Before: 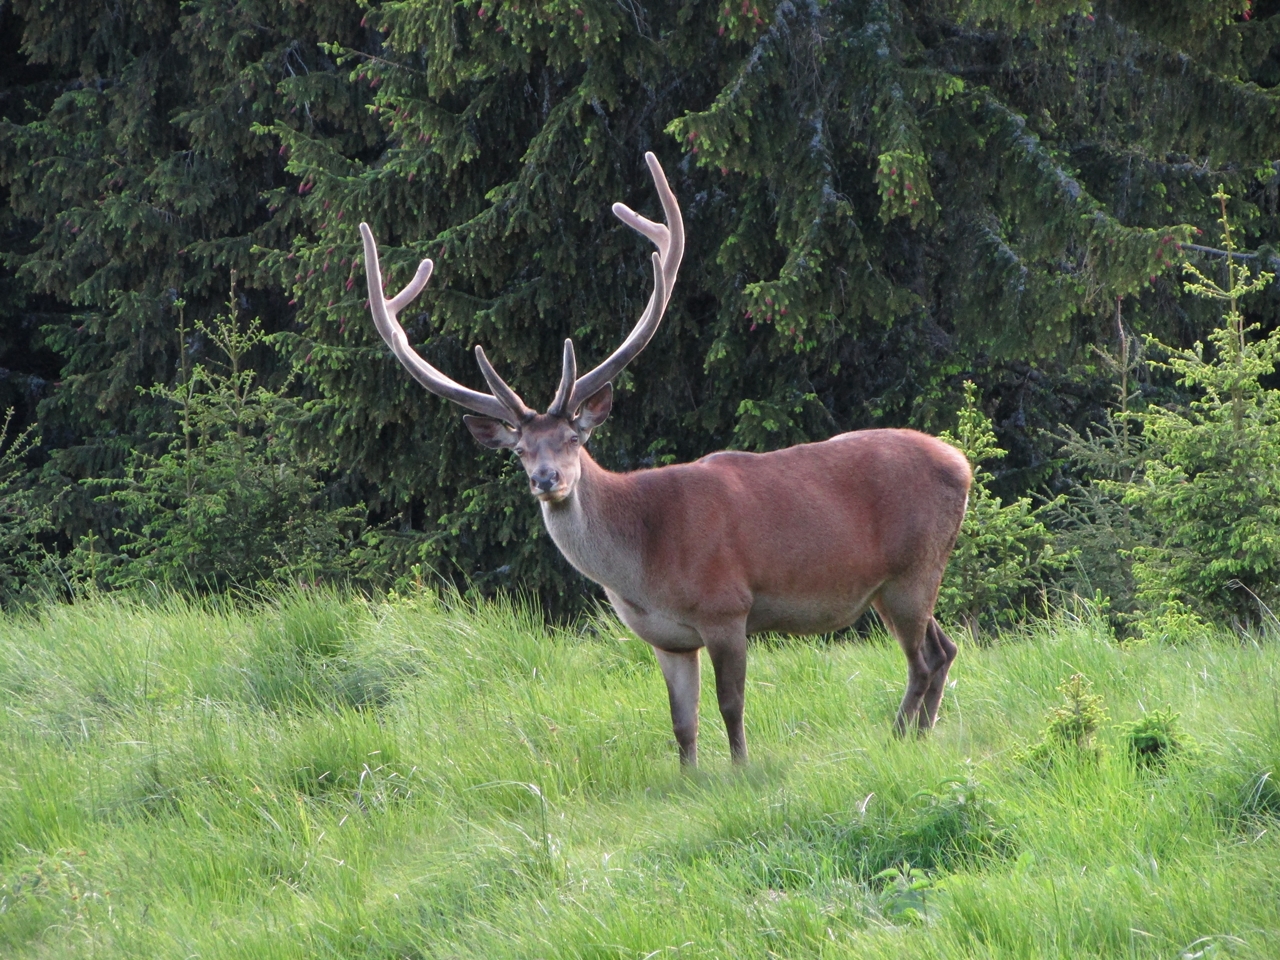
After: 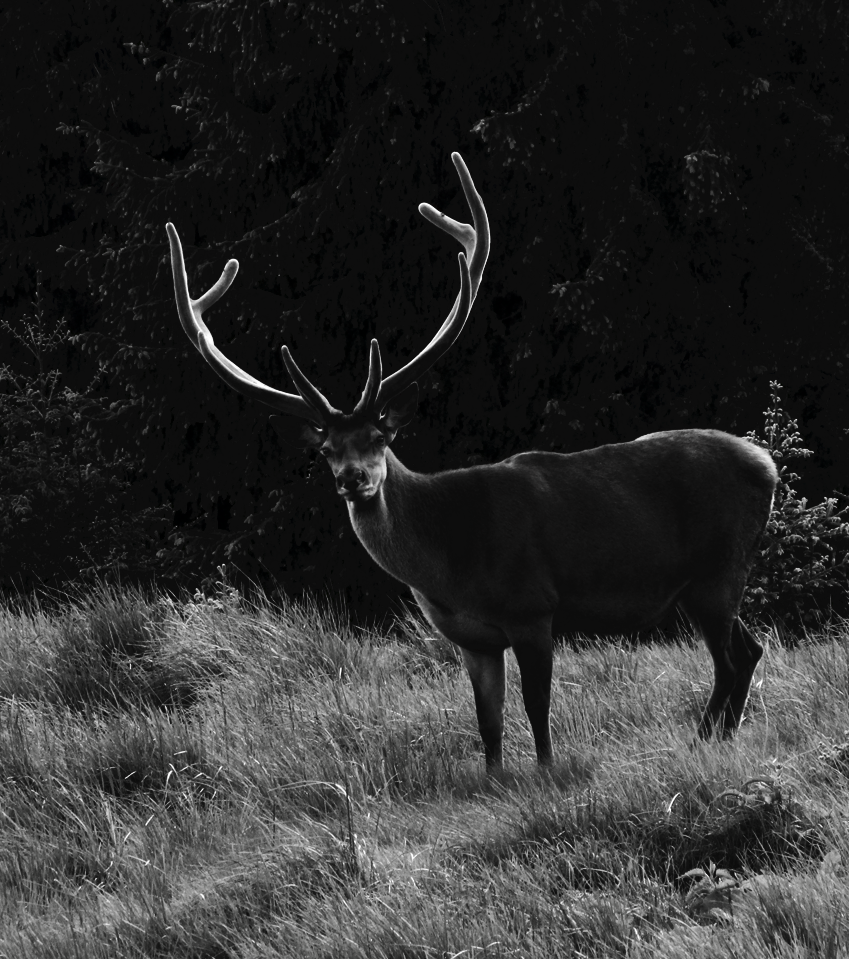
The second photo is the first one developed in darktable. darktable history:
contrast brightness saturation: contrast 0.015, brightness -0.991, saturation -0.991
tone curve: curves: ch0 [(0, 0) (0.003, 0.035) (0.011, 0.035) (0.025, 0.035) (0.044, 0.046) (0.069, 0.063) (0.1, 0.084) (0.136, 0.123) (0.177, 0.174) (0.224, 0.232) (0.277, 0.304) (0.335, 0.387) (0.399, 0.476) (0.468, 0.566) (0.543, 0.639) (0.623, 0.714) (0.709, 0.776) (0.801, 0.851) (0.898, 0.921) (1, 1)], preserve colors none
crop and rotate: left 15.194%, right 18.42%
